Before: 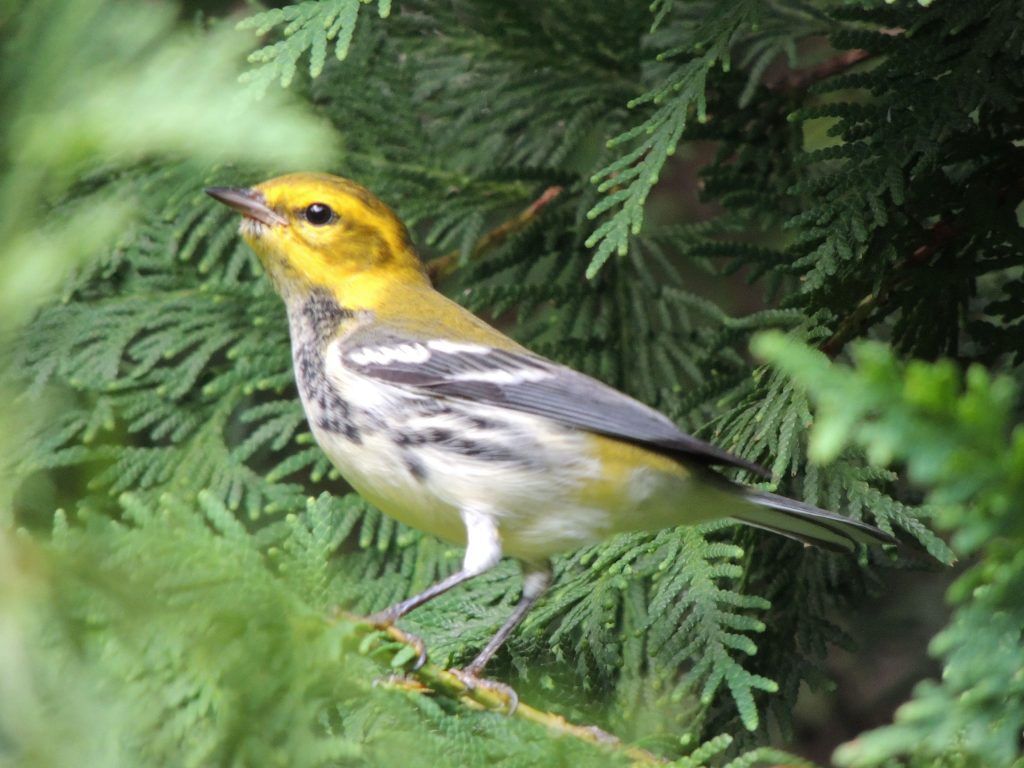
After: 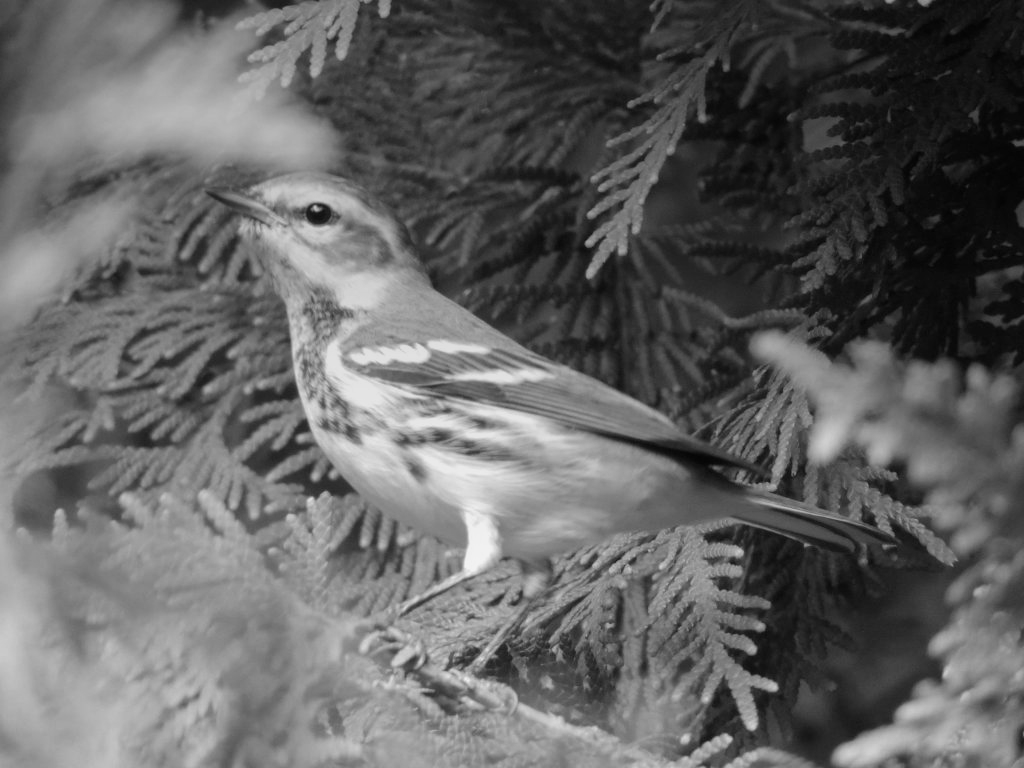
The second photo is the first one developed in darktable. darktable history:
graduated density: hue 238.83°, saturation 50%
monochrome: on, module defaults
